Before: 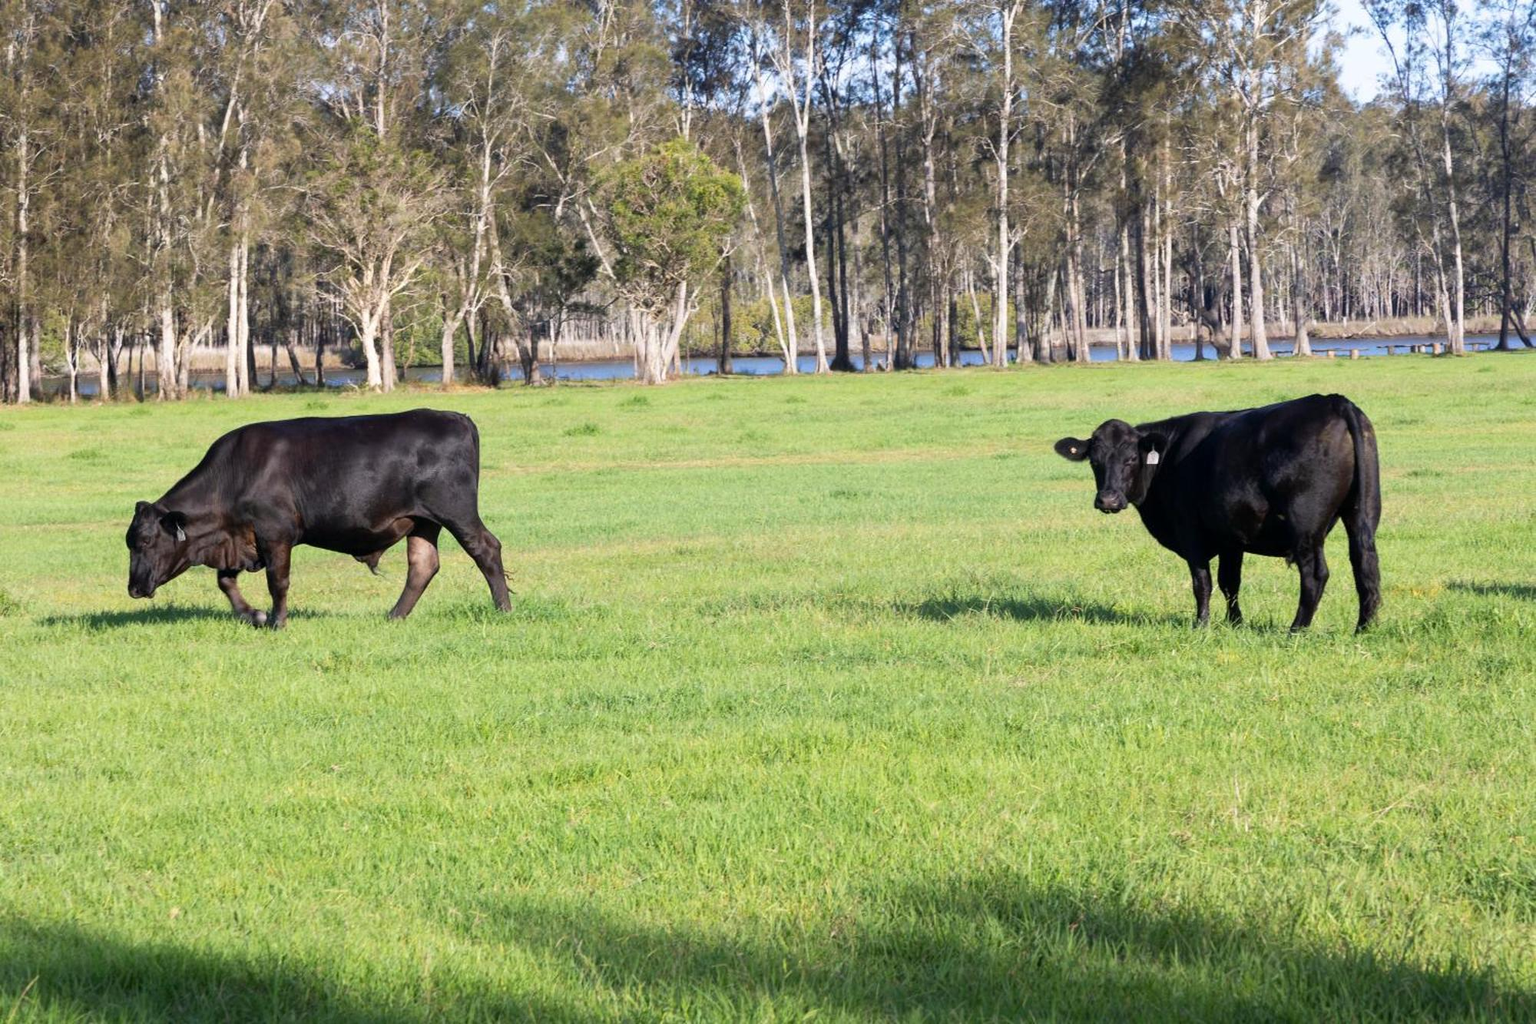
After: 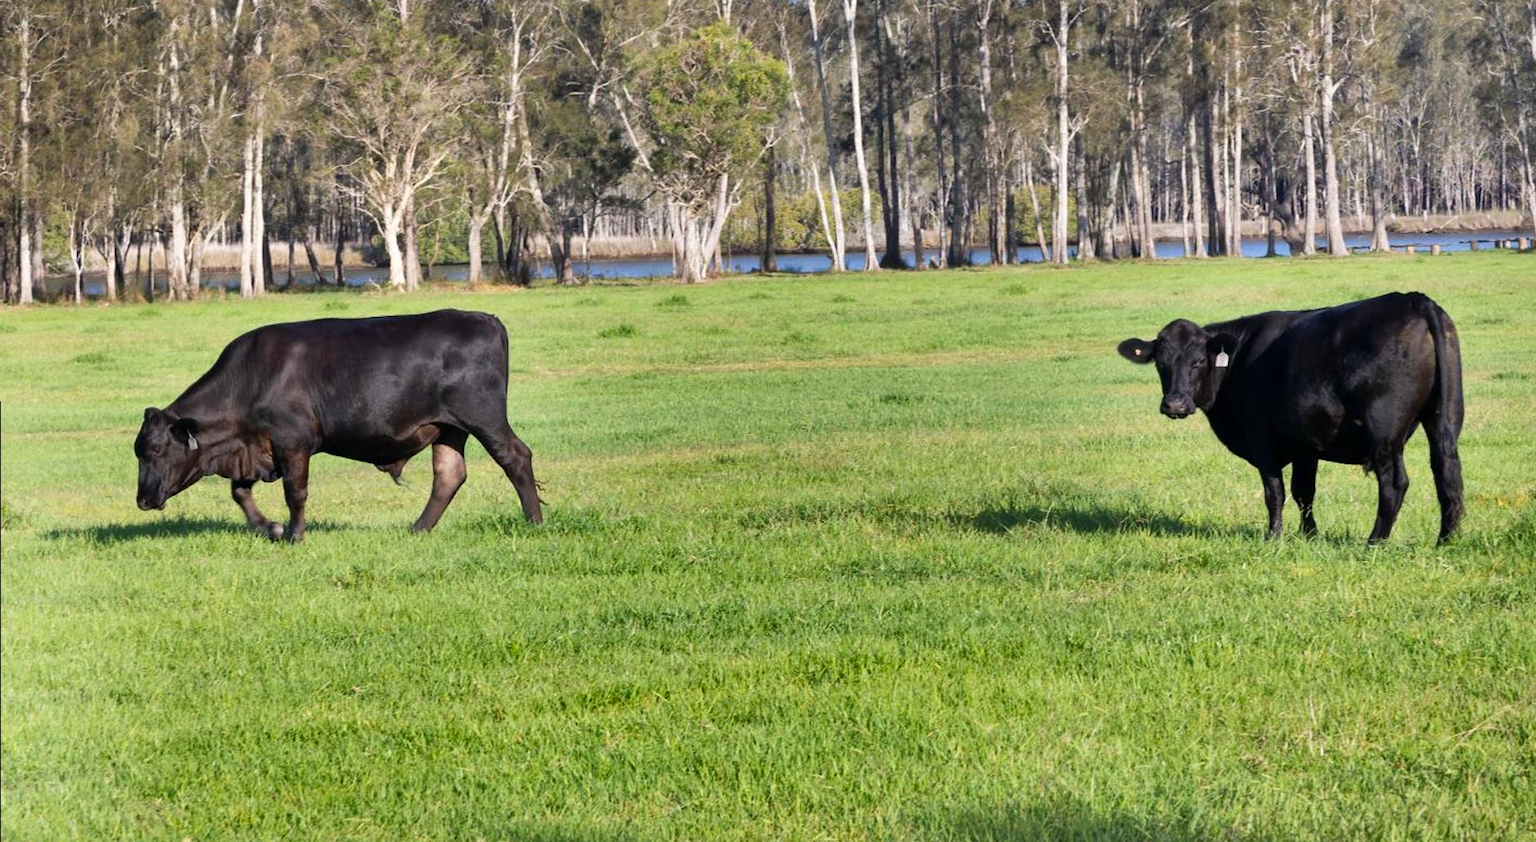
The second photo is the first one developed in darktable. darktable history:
shadows and highlights: white point adjustment 0.145, highlights -69.89, soften with gaussian
crop and rotate: angle 0.089°, top 11.606%, right 5.67%, bottom 10.87%
